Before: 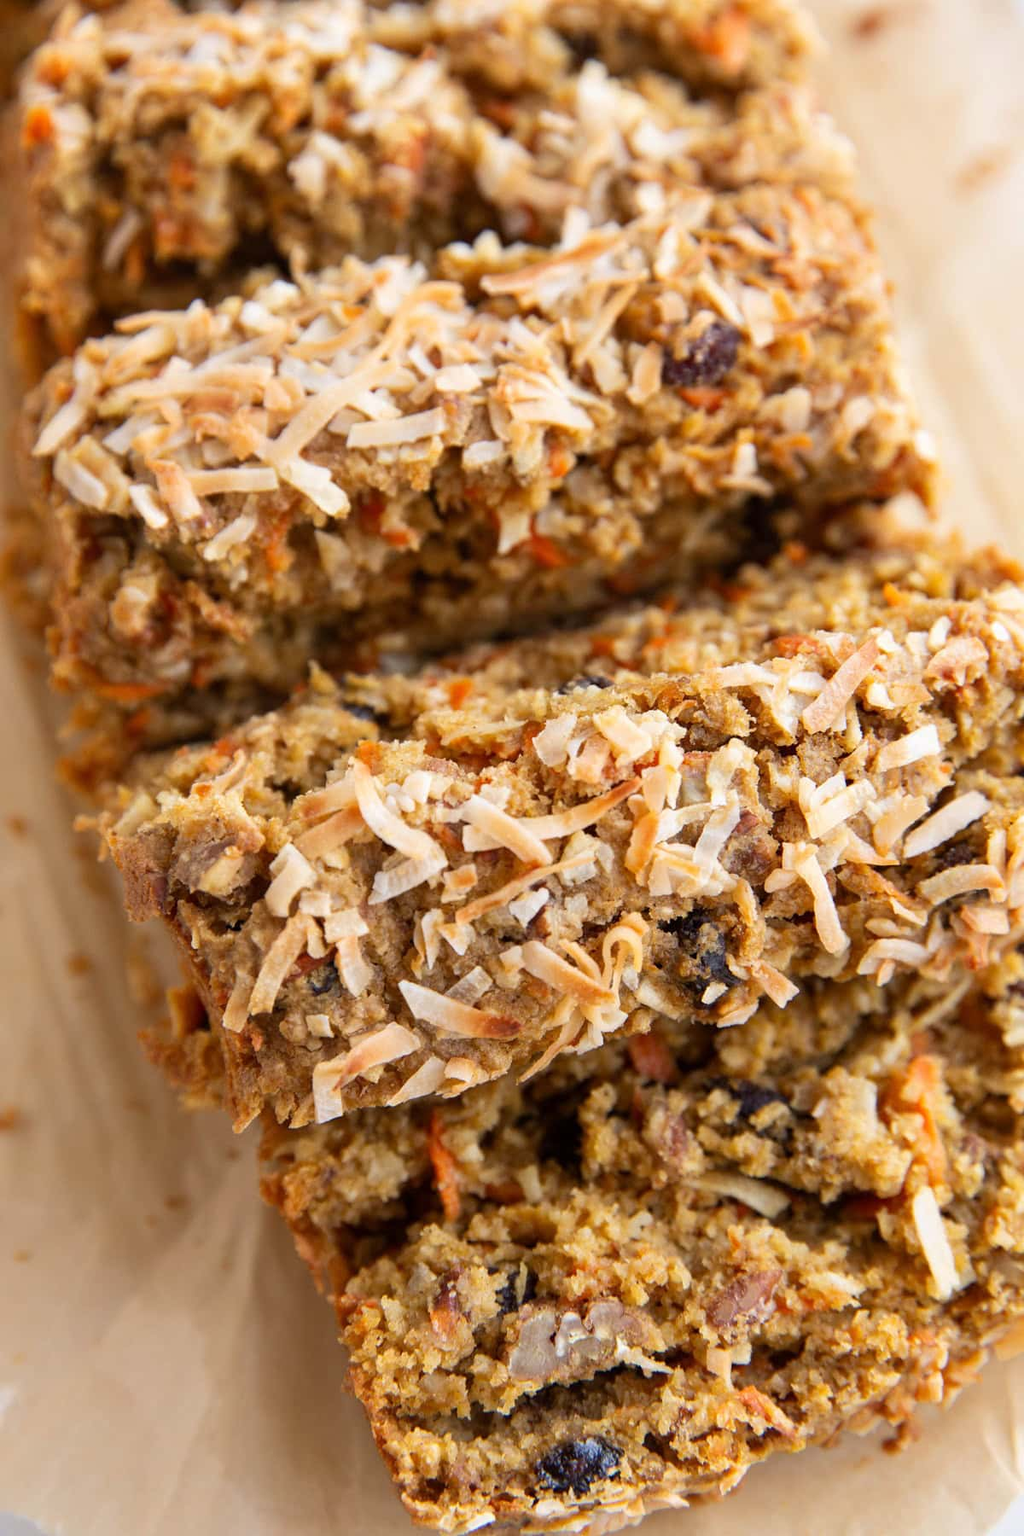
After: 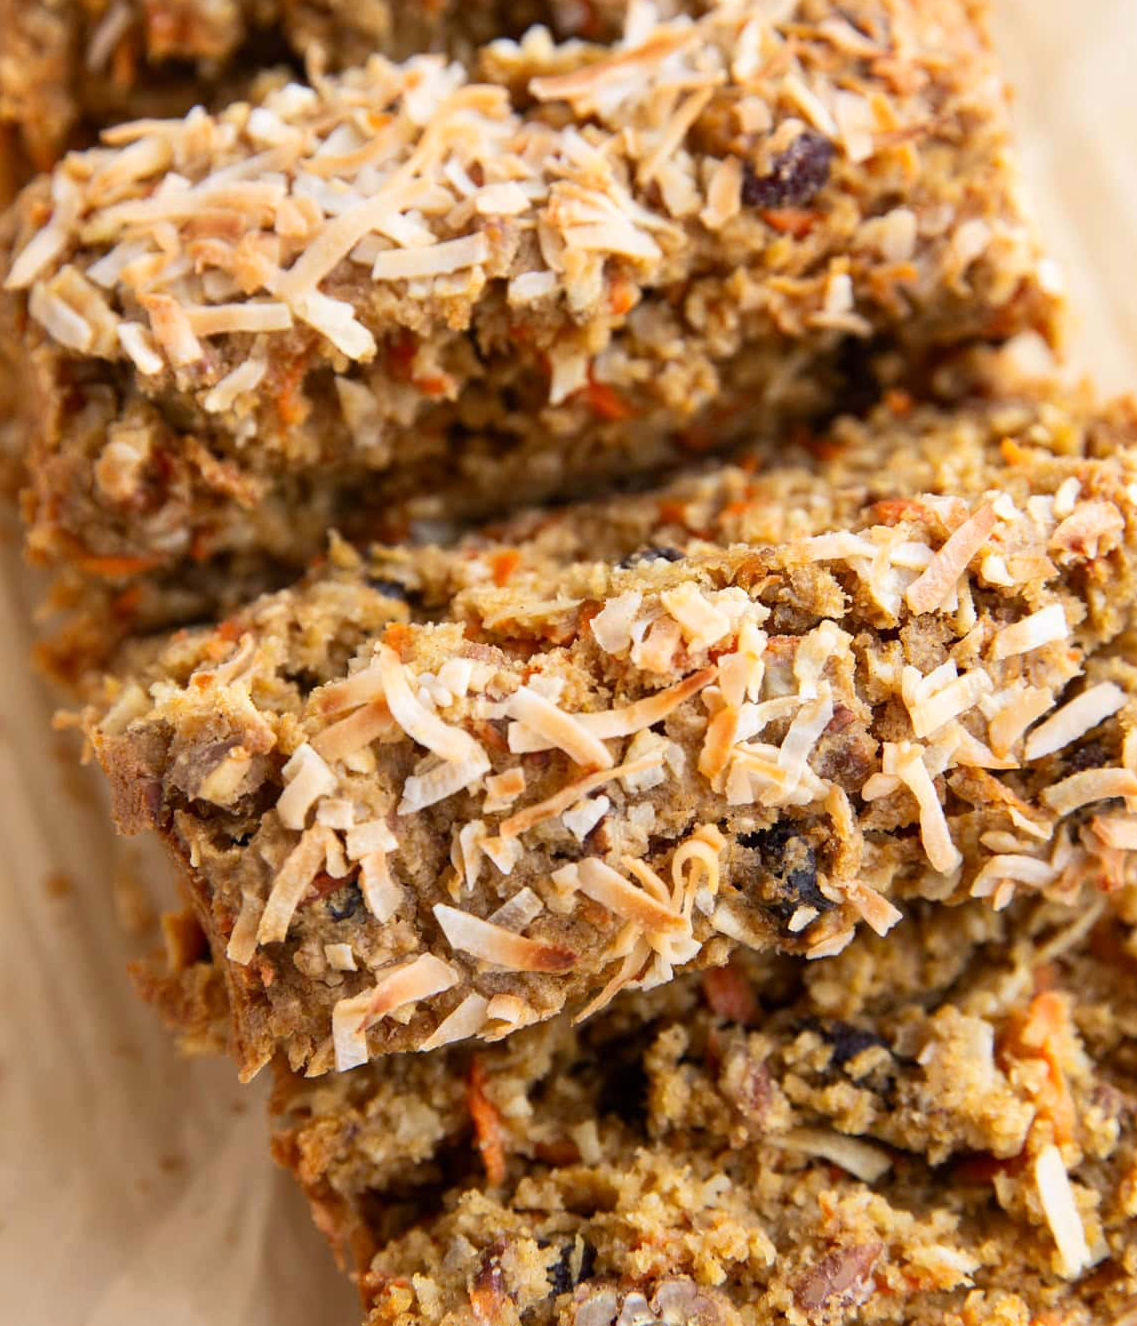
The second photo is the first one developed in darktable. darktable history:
crop and rotate: left 2.915%, top 13.653%, right 2.333%, bottom 12.67%
contrast brightness saturation: contrast 0.098, brightness 0.017, saturation 0.02
